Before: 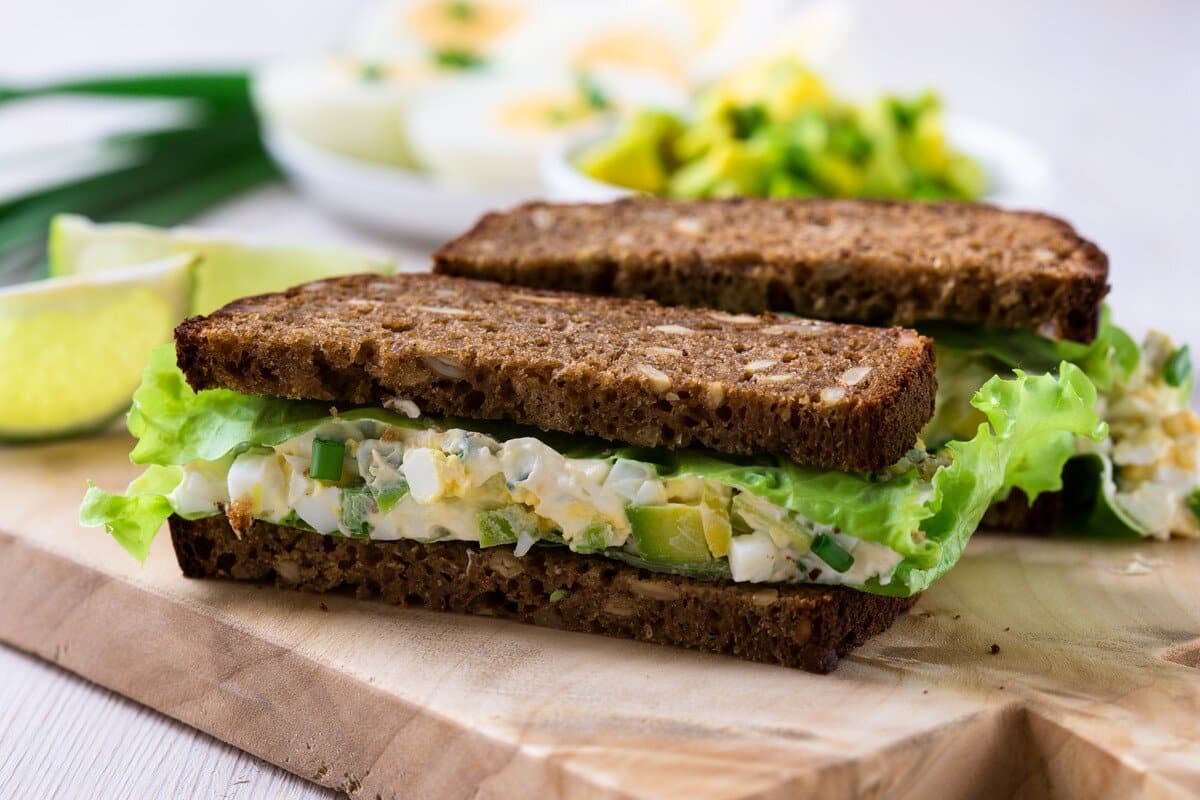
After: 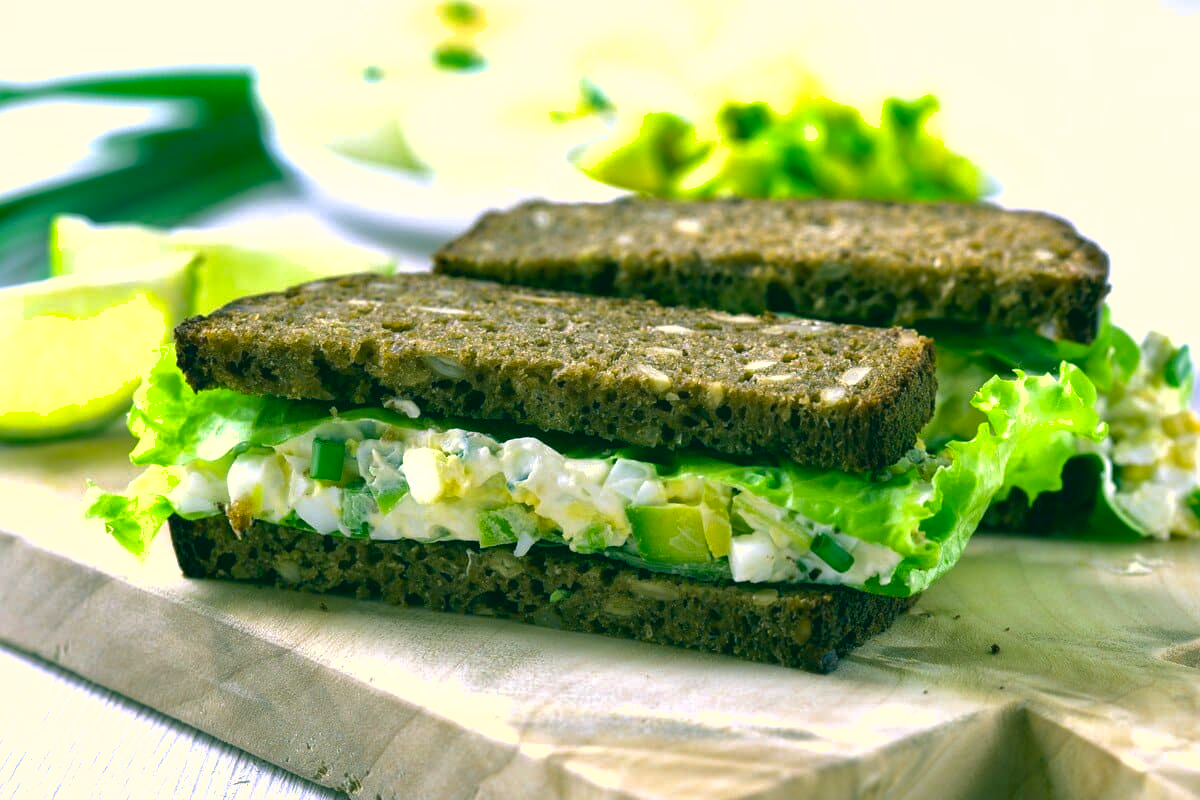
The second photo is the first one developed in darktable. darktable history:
exposure: exposure 0.661 EV, compensate highlight preservation false
shadows and highlights: on, module defaults
color correction: highlights a* 1.83, highlights b* 34.02, shadows a* -36.68, shadows b* -5.48
white balance: red 0.871, blue 1.249
